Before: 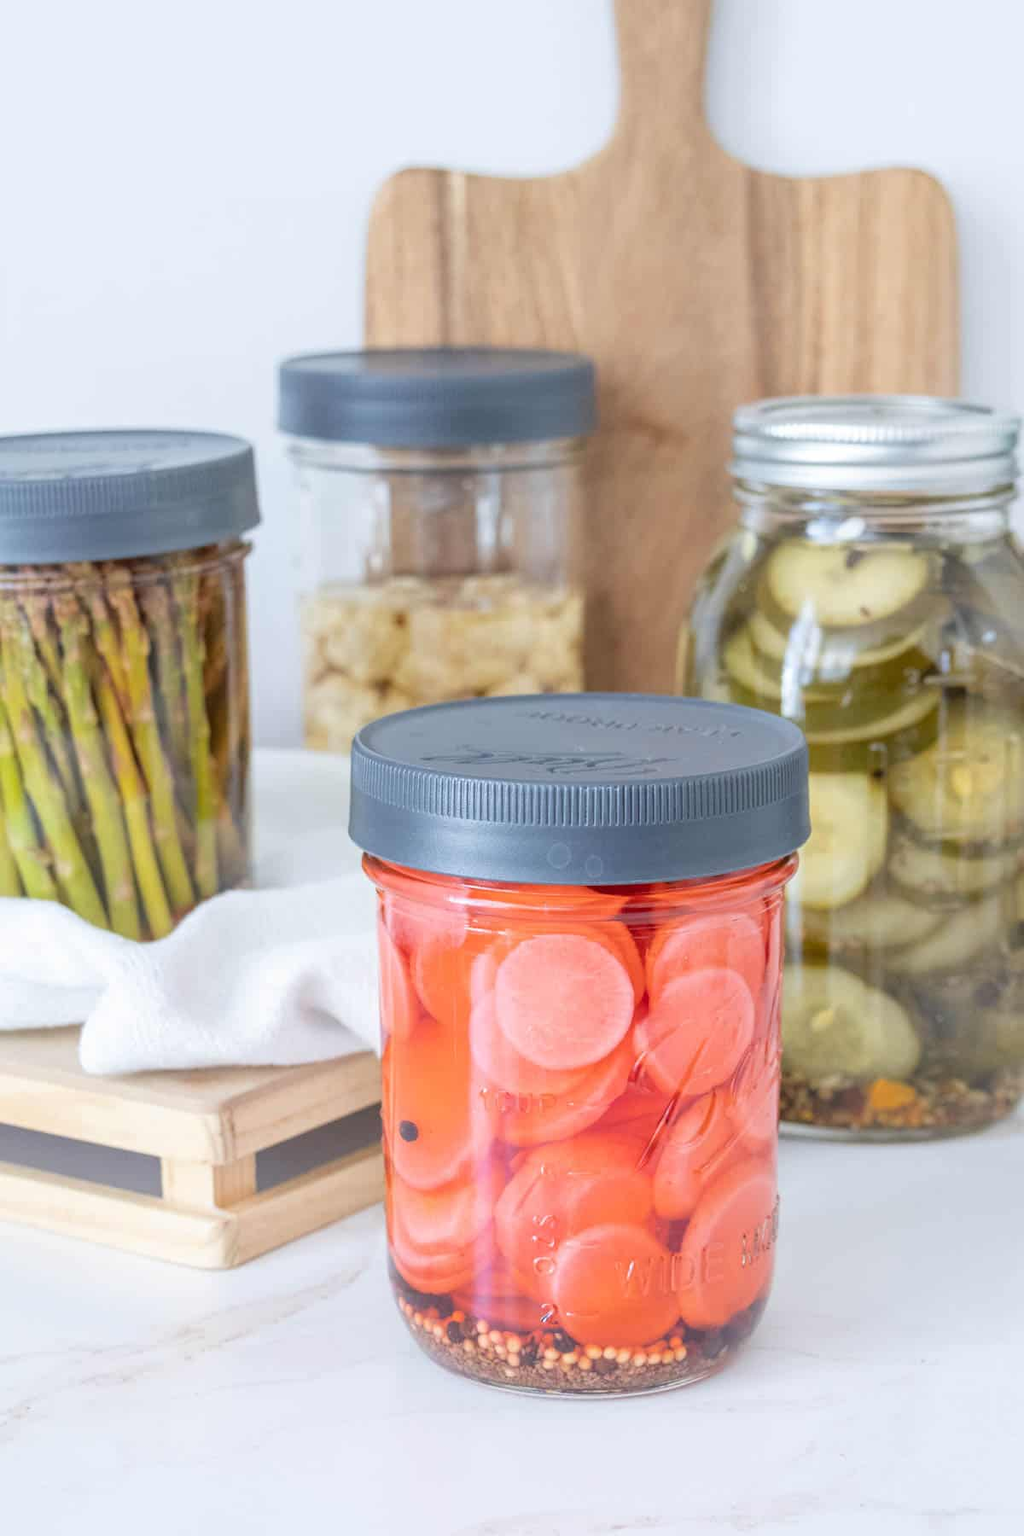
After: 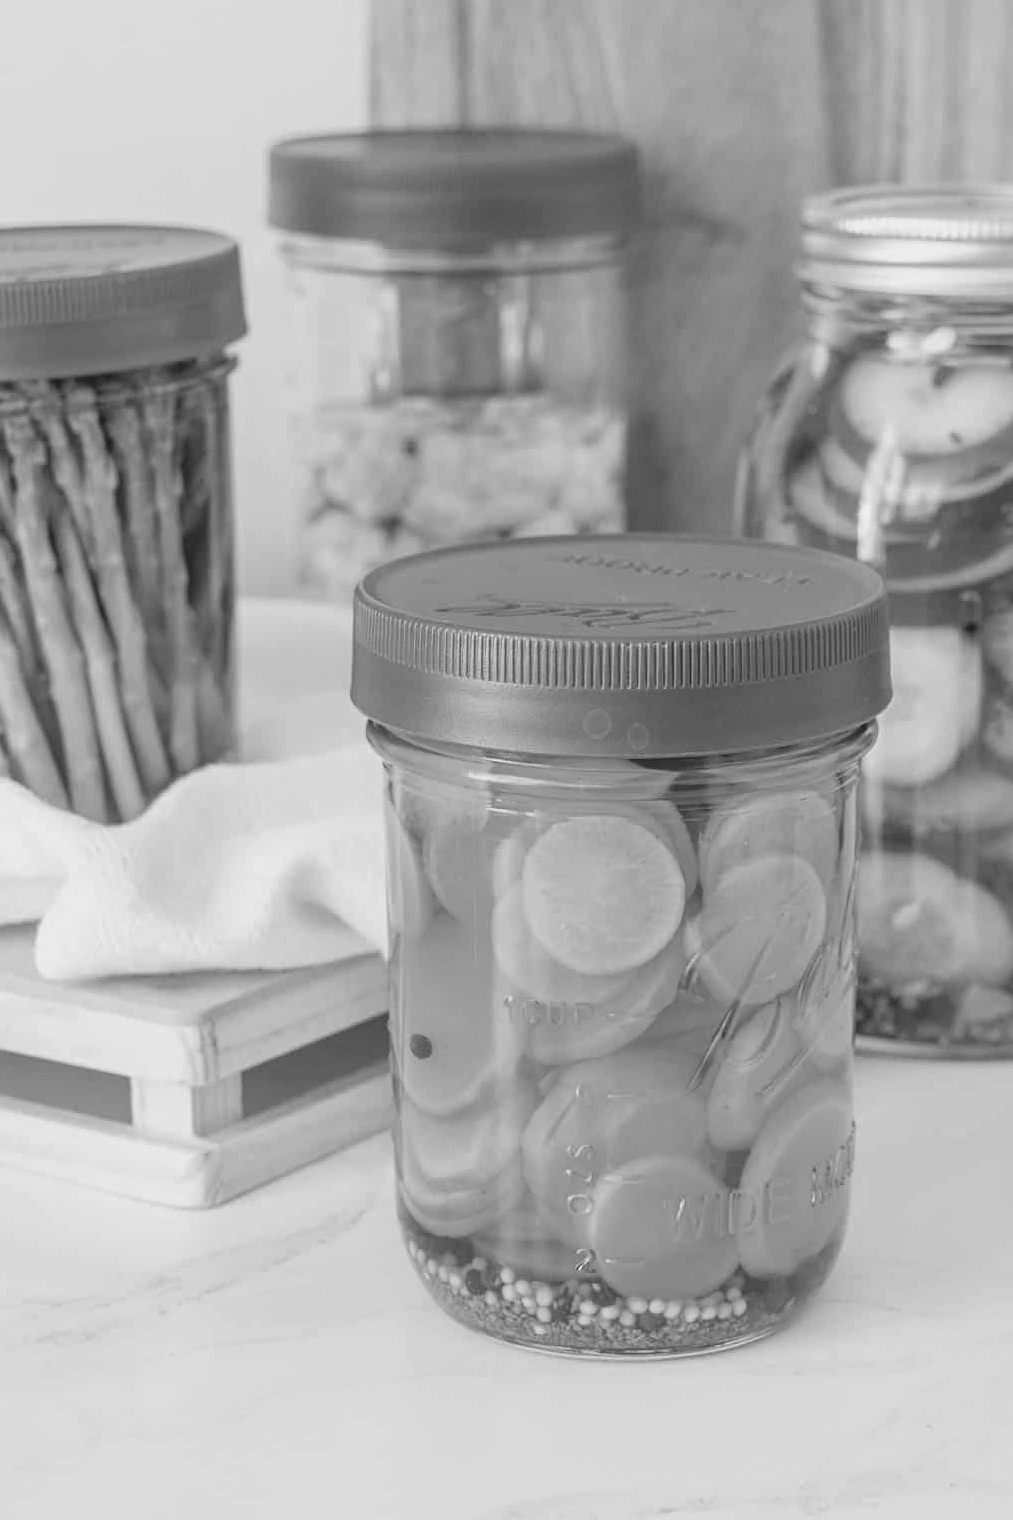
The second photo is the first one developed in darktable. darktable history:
sharpen: amount 0.2
crop and rotate: left 4.842%, top 15.51%, right 10.668%
monochrome: a -74.22, b 78.2
